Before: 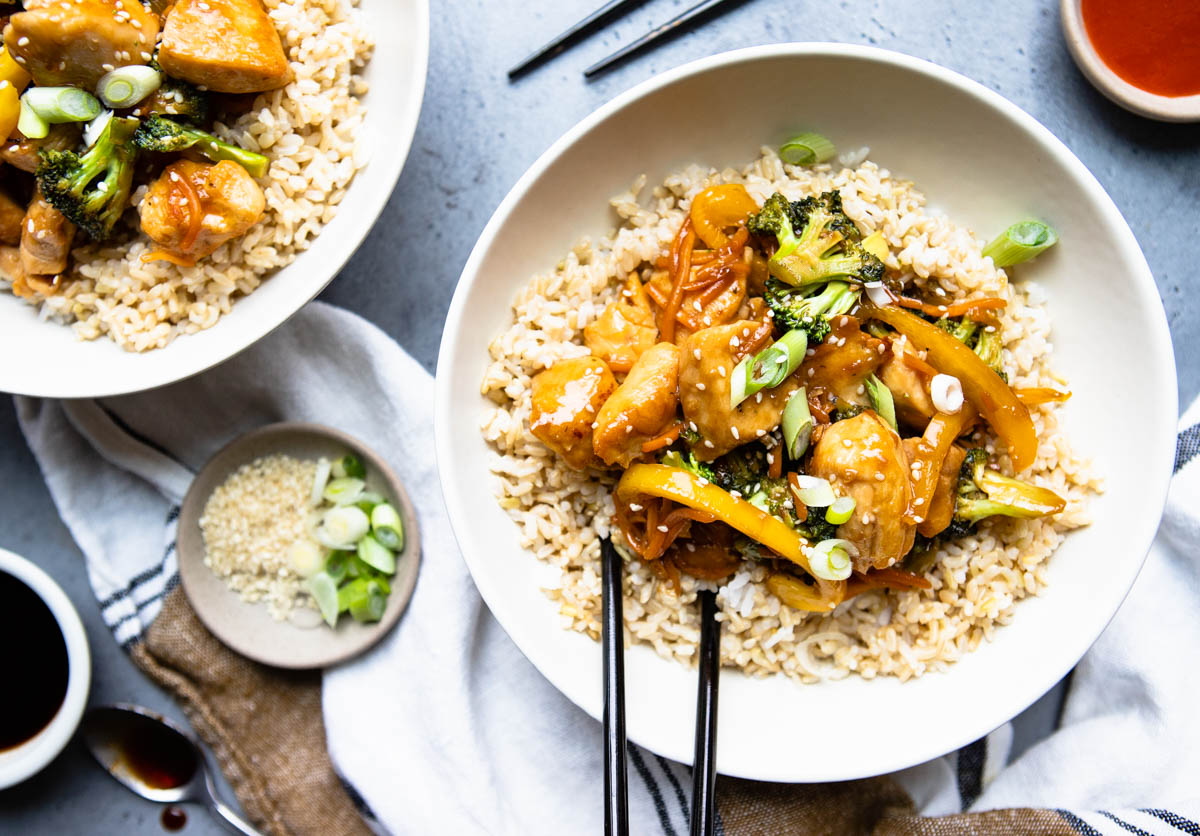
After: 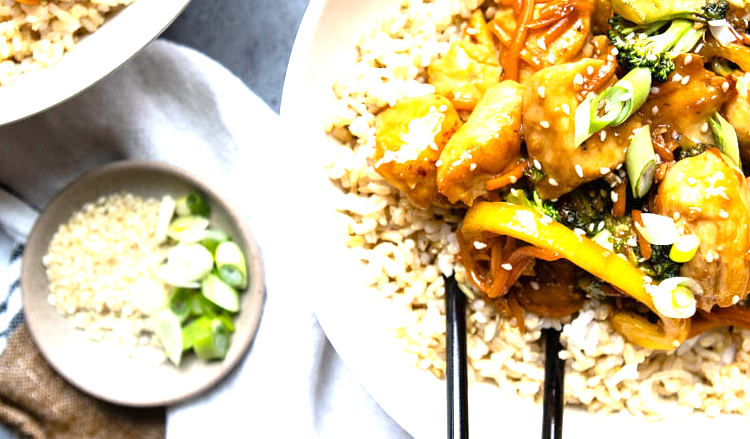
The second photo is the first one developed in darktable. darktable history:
crop: left 13.061%, top 31.41%, right 24.429%, bottom 16.062%
tone equalizer: -8 EV -0.787 EV, -7 EV -0.692 EV, -6 EV -0.639 EV, -5 EV -0.399 EV, -3 EV 0.374 EV, -2 EV 0.6 EV, -1 EV 0.693 EV, +0 EV 0.764 EV, smoothing diameter 24.79%, edges refinement/feathering 12.75, preserve details guided filter
